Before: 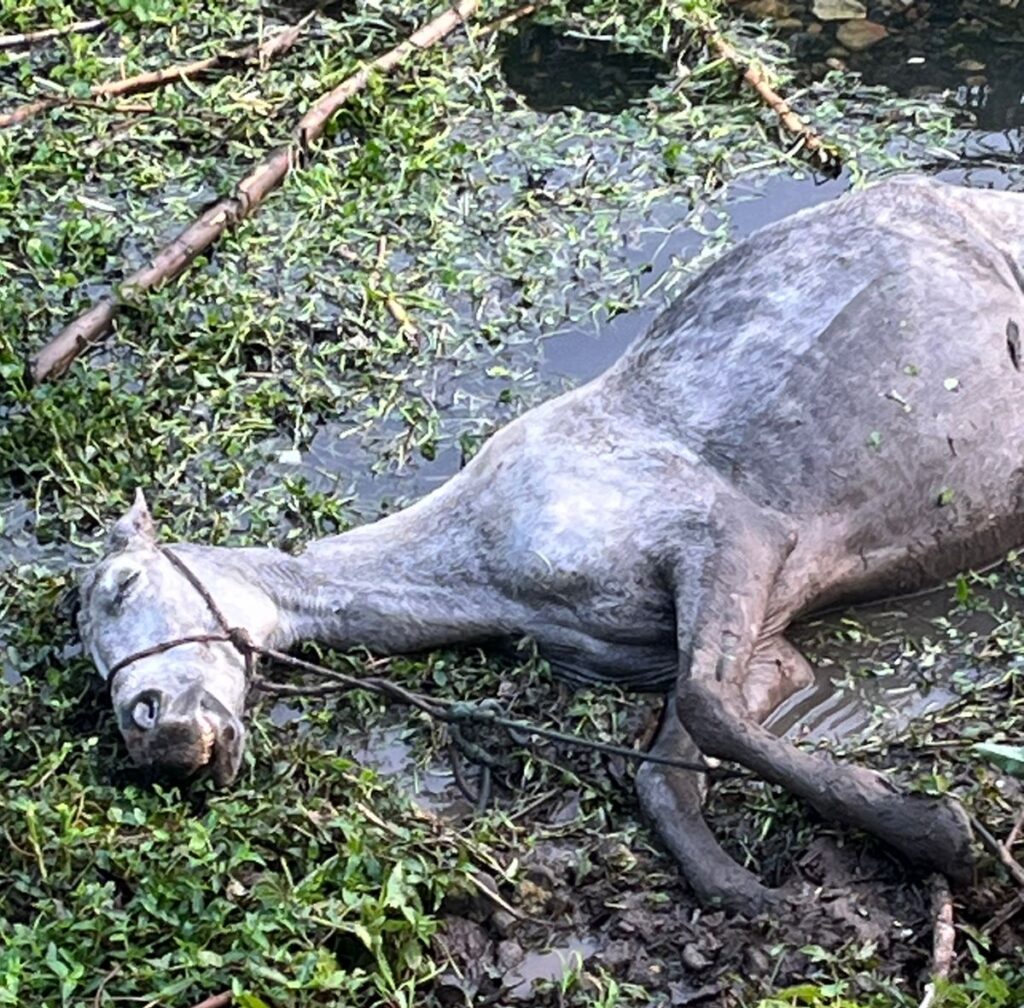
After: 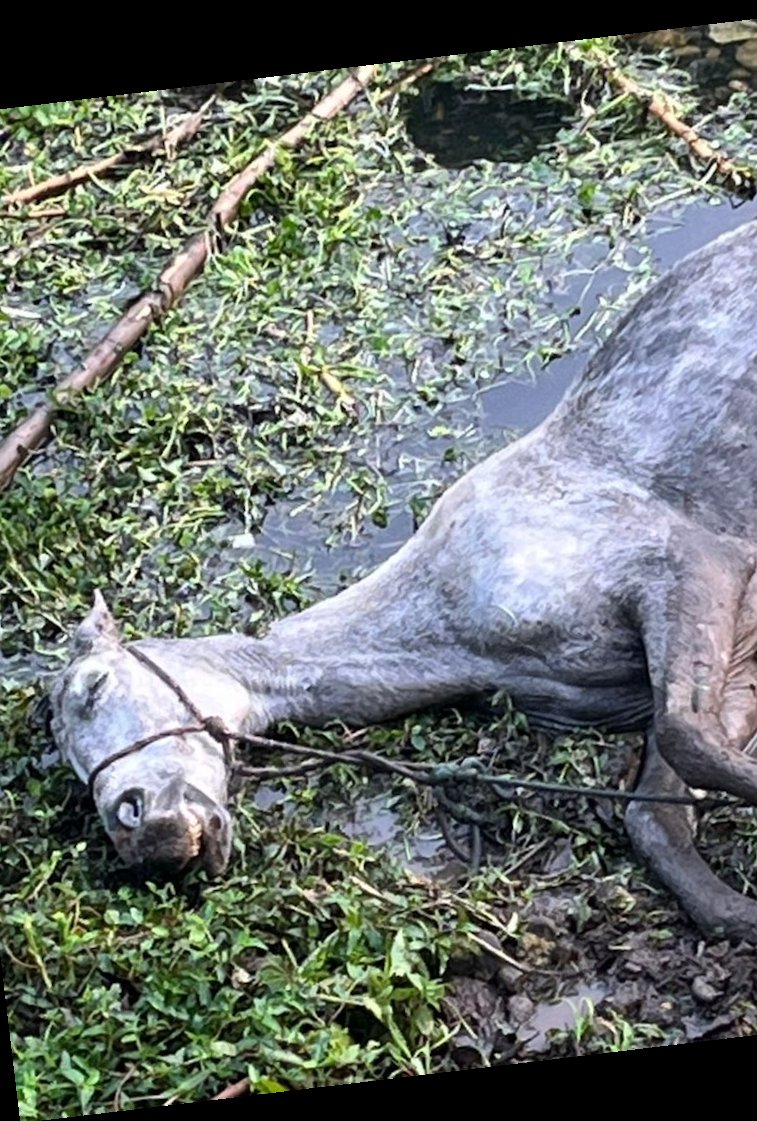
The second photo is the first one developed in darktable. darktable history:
crop and rotate: left 8.786%, right 24.548%
rotate and perspective: rotation -6.83°, automatic cropping off
